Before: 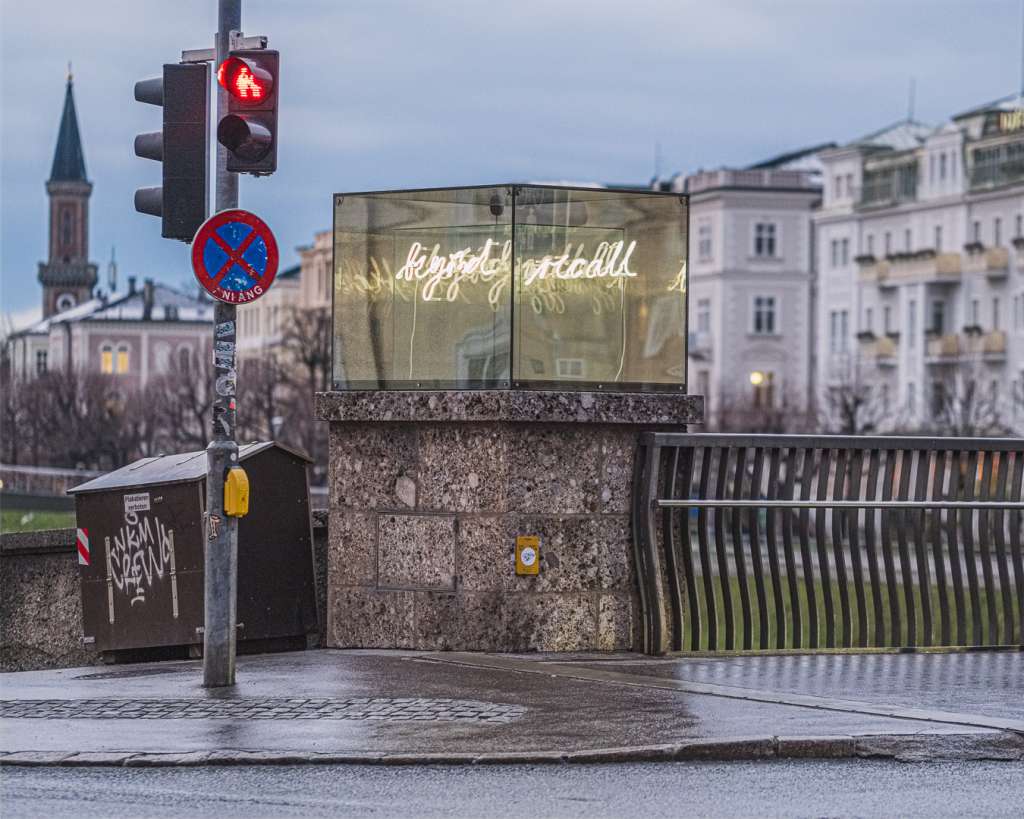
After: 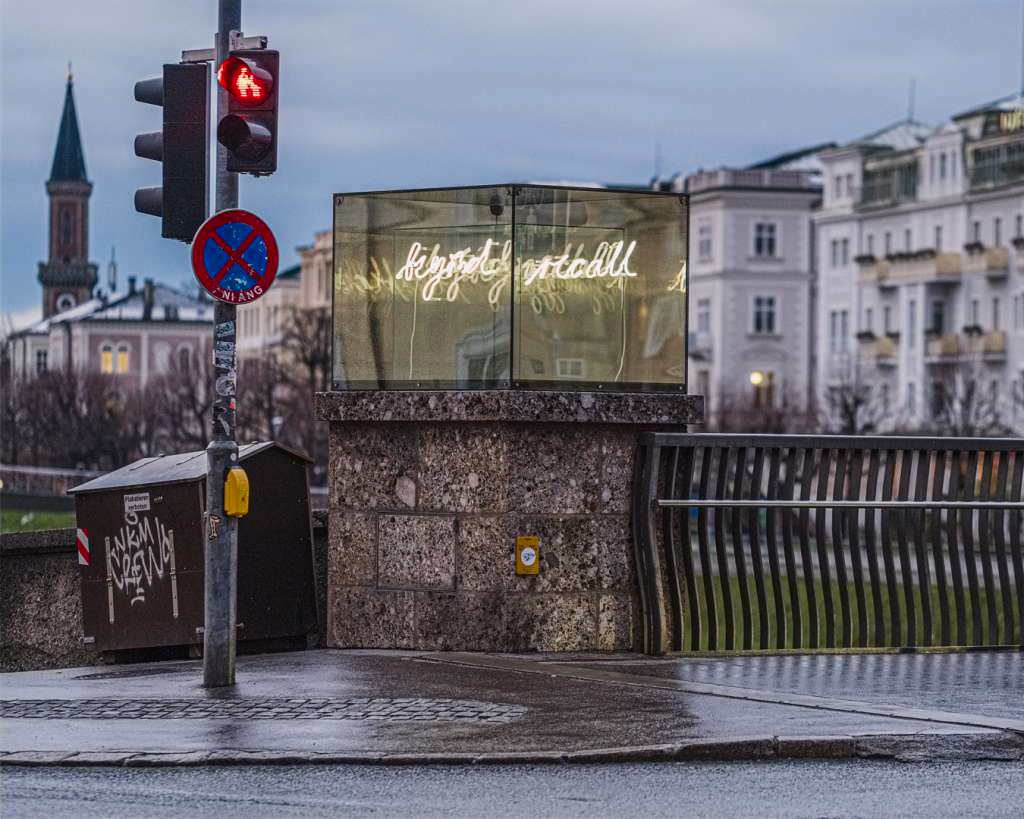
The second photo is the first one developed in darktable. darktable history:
contrast brightness saturation: contrast 0.067, brightness -0.133, saturation 0.051
